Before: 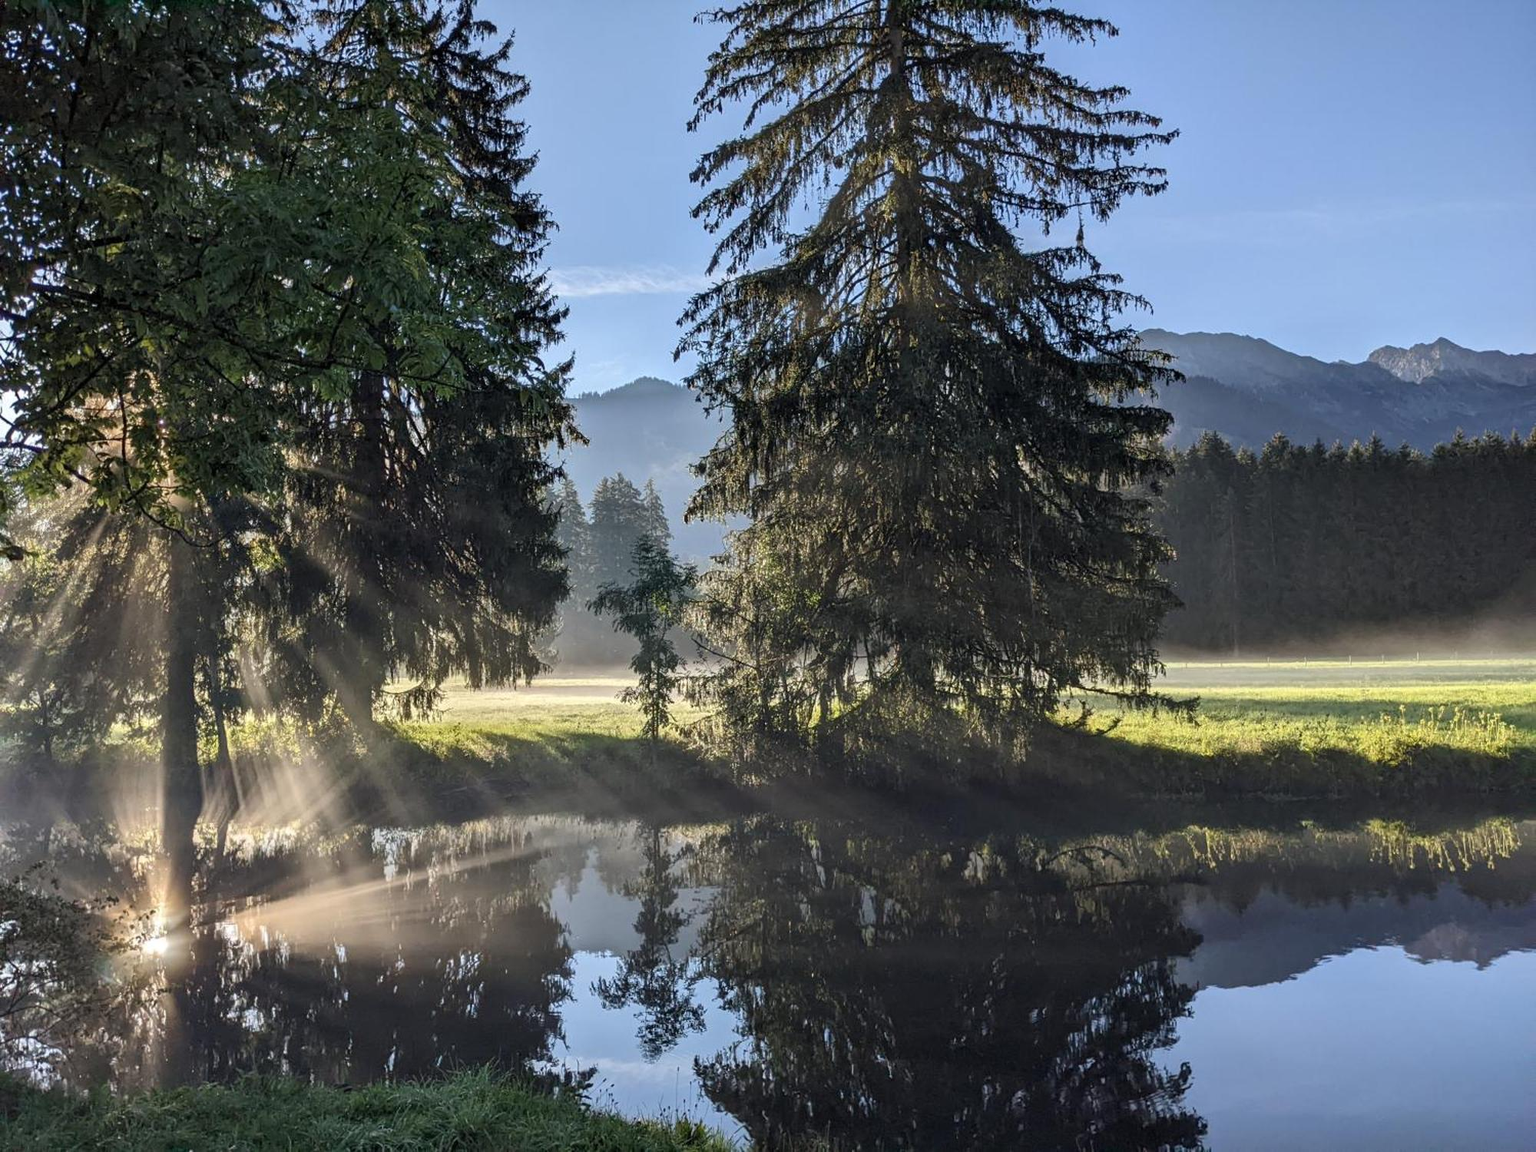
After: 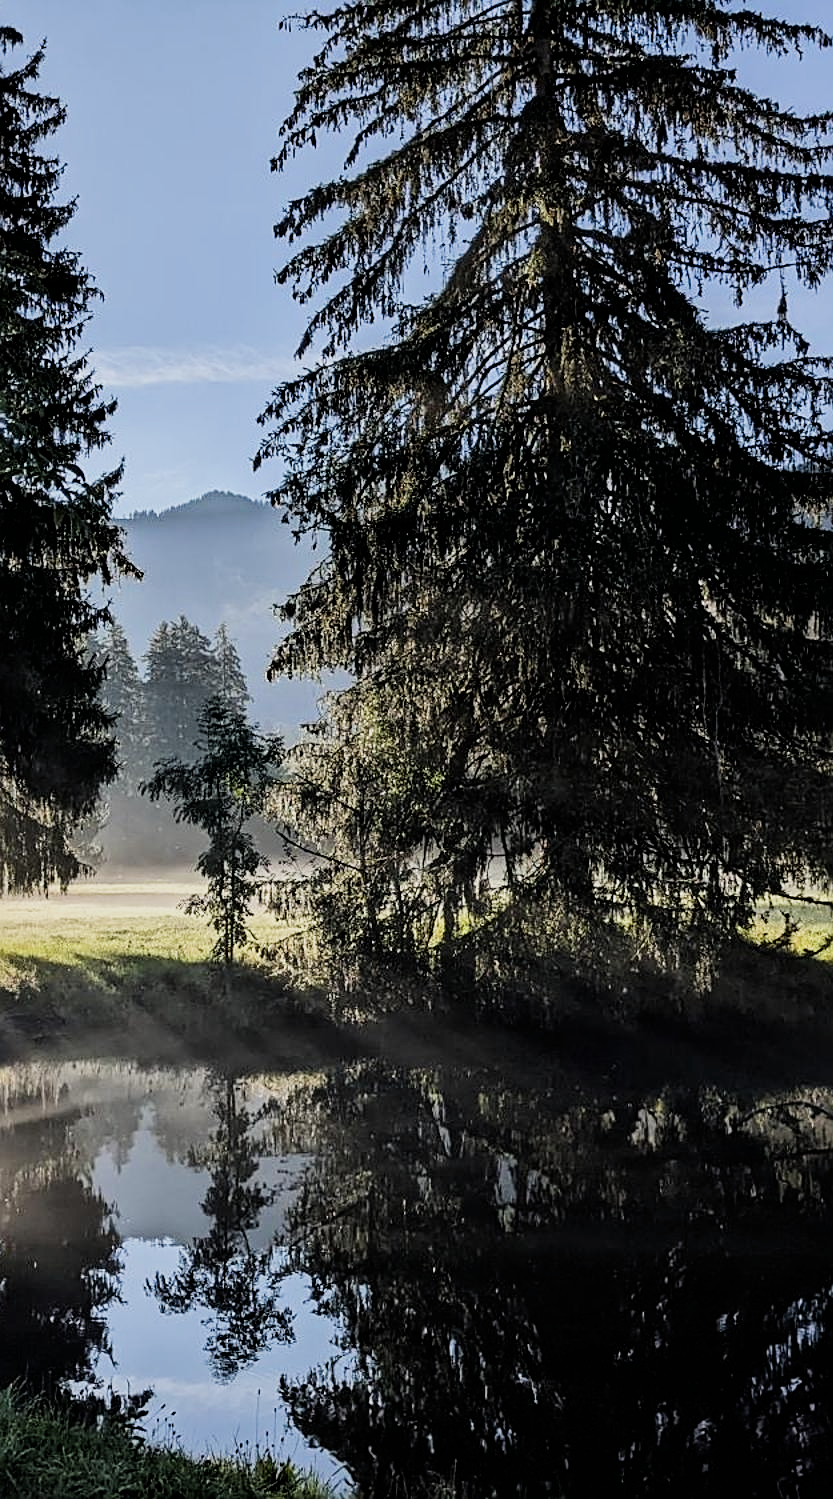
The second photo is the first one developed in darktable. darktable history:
sharpen: on, module defaults
crop: left 31.229%, right 27.105%
filmic rgb: black relative exposure -5 EV, hardness 2.88, contrast 1.3, highlights saturation mix -30%
